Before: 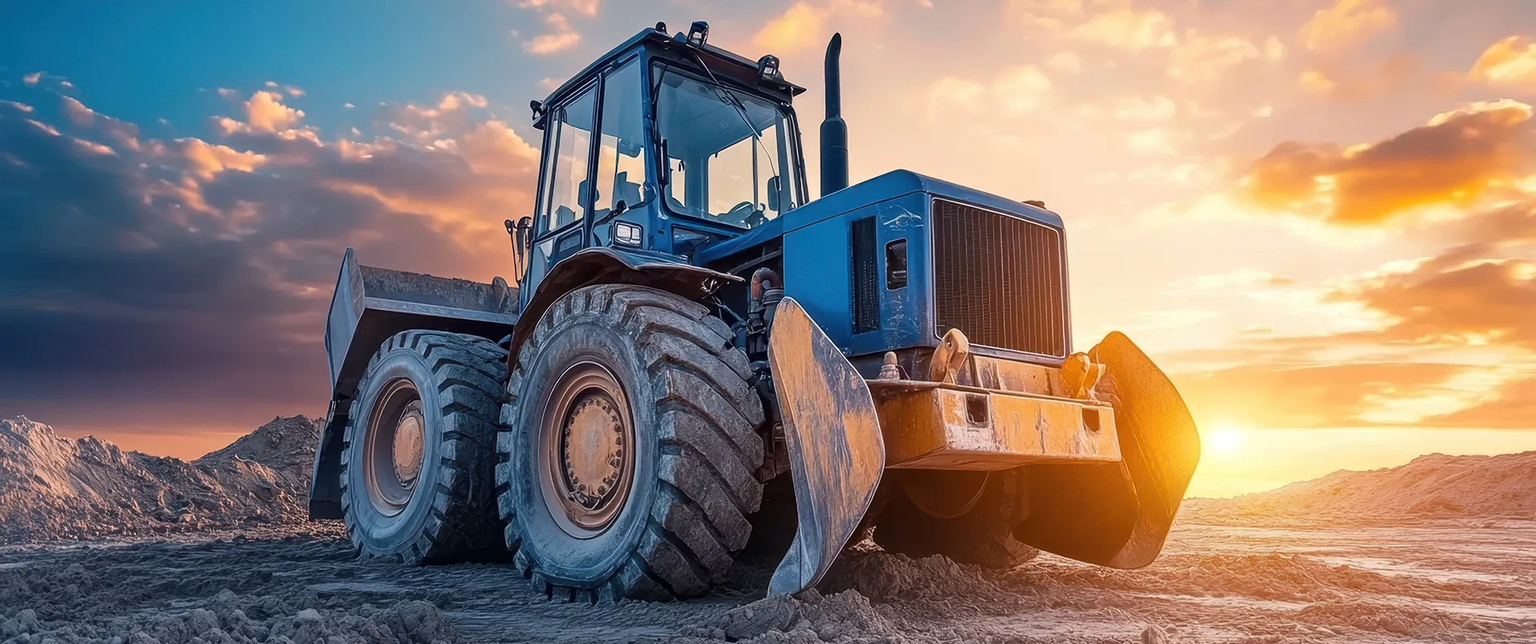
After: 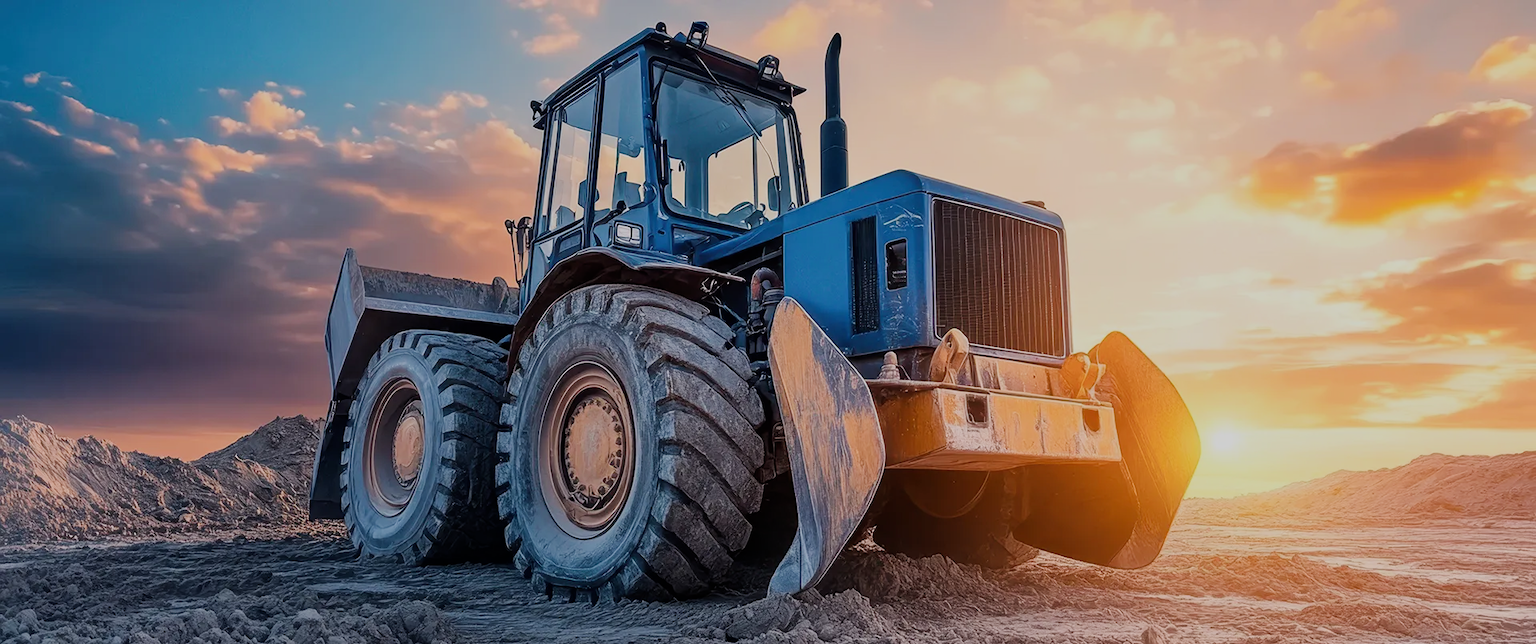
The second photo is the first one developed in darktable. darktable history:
filmic rgb: black relative exposure -7.19 EV, white relative exposure 5.35 EV, hardness 3.03, contrast in shadows safe
